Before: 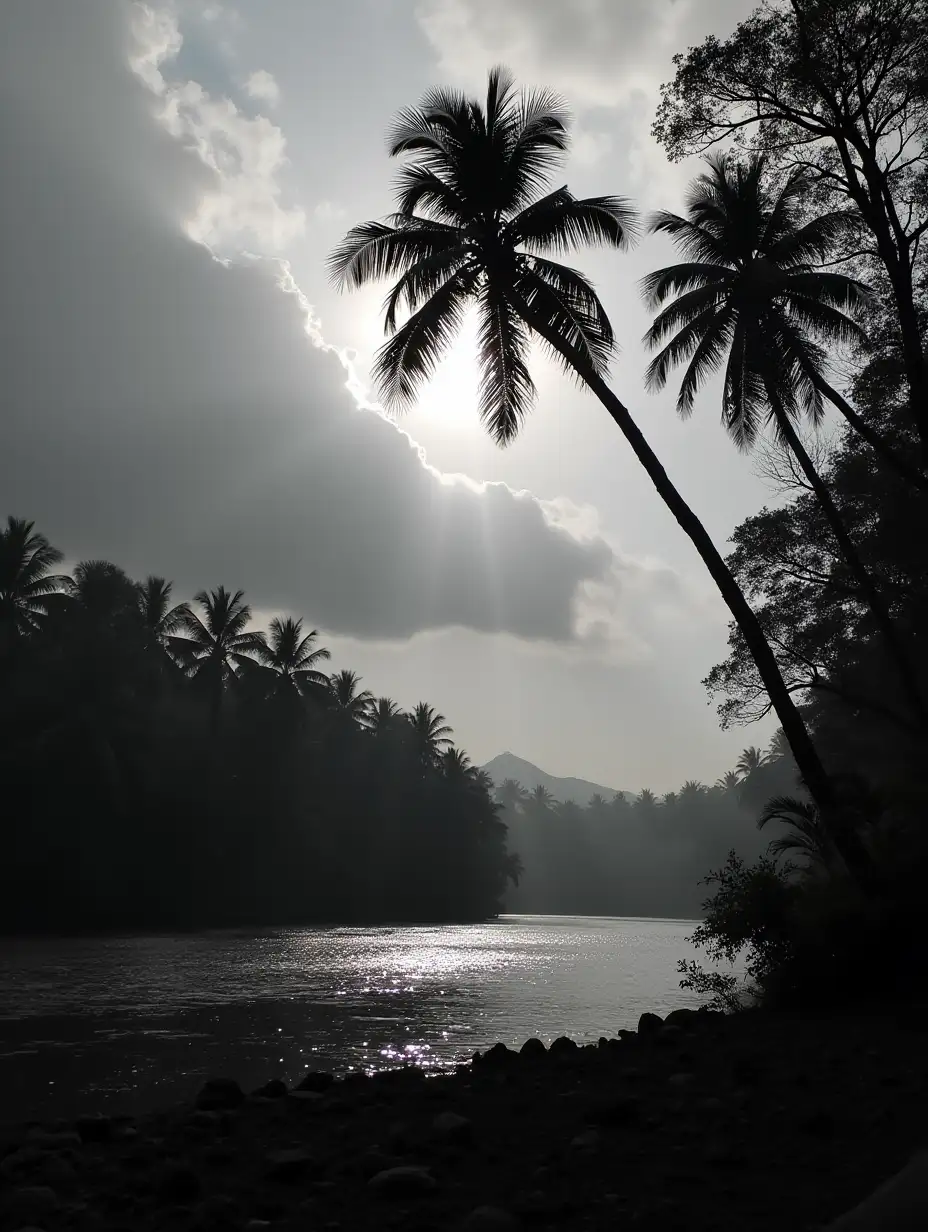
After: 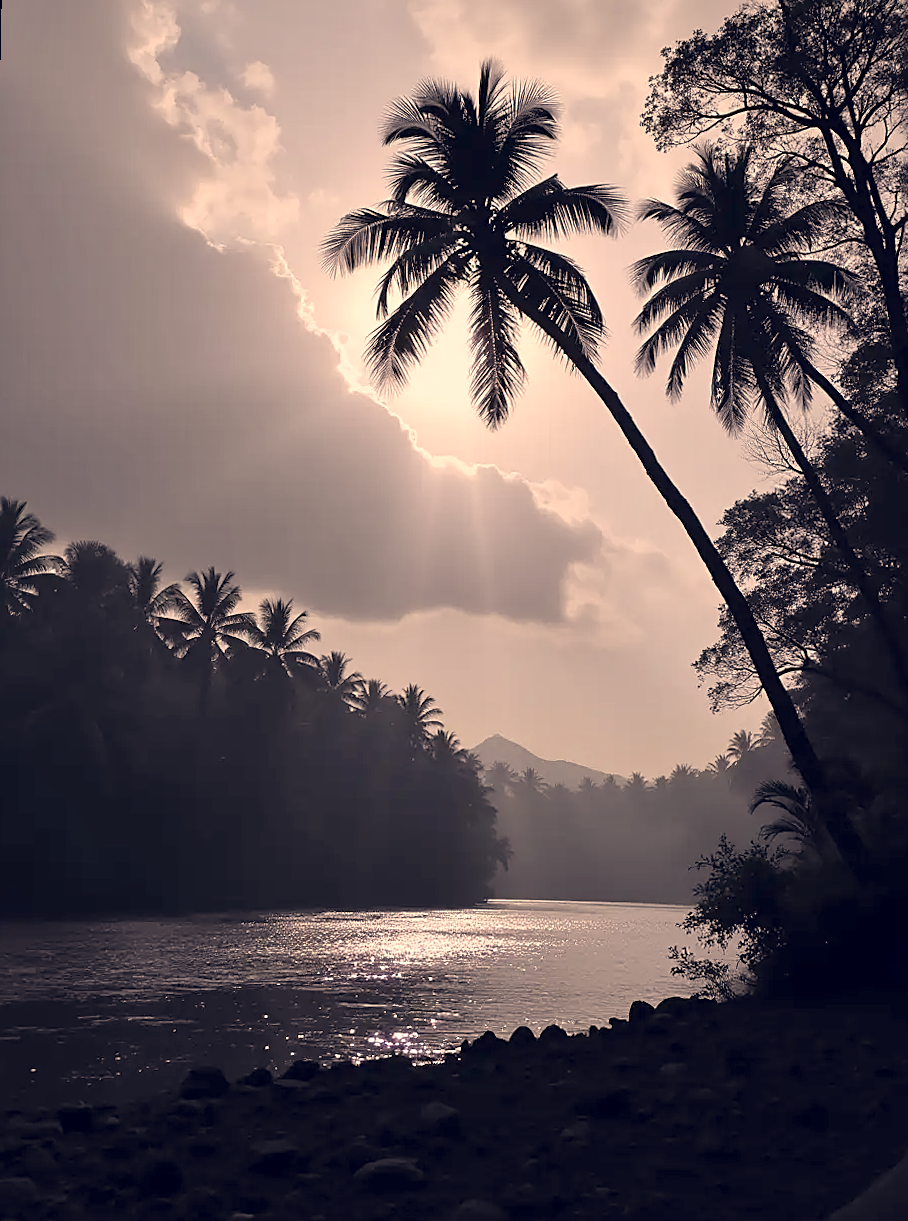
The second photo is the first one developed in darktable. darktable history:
rotate and perspective: rotation 0.226°, lens shift (vertical) -0.042, crop left 0.023, crop right 0.982, crop top 0.006, crop bottom 0.994
sharpen: on, module defaults
color correction: highlights a* 19.59, highlights b* 27.49, shadows a* 3.46, shadows b* -17.28, saturation 0.73
tone equalizer: -8 EV 1 EV, -7 EV 1 EV, -6 EV 1 EV, -5 EV 1 EV, -4 EV 1 EV, -3 EV 0.75 EV, -2 EV 0.5 EV, -1 EV 0.25 EV
